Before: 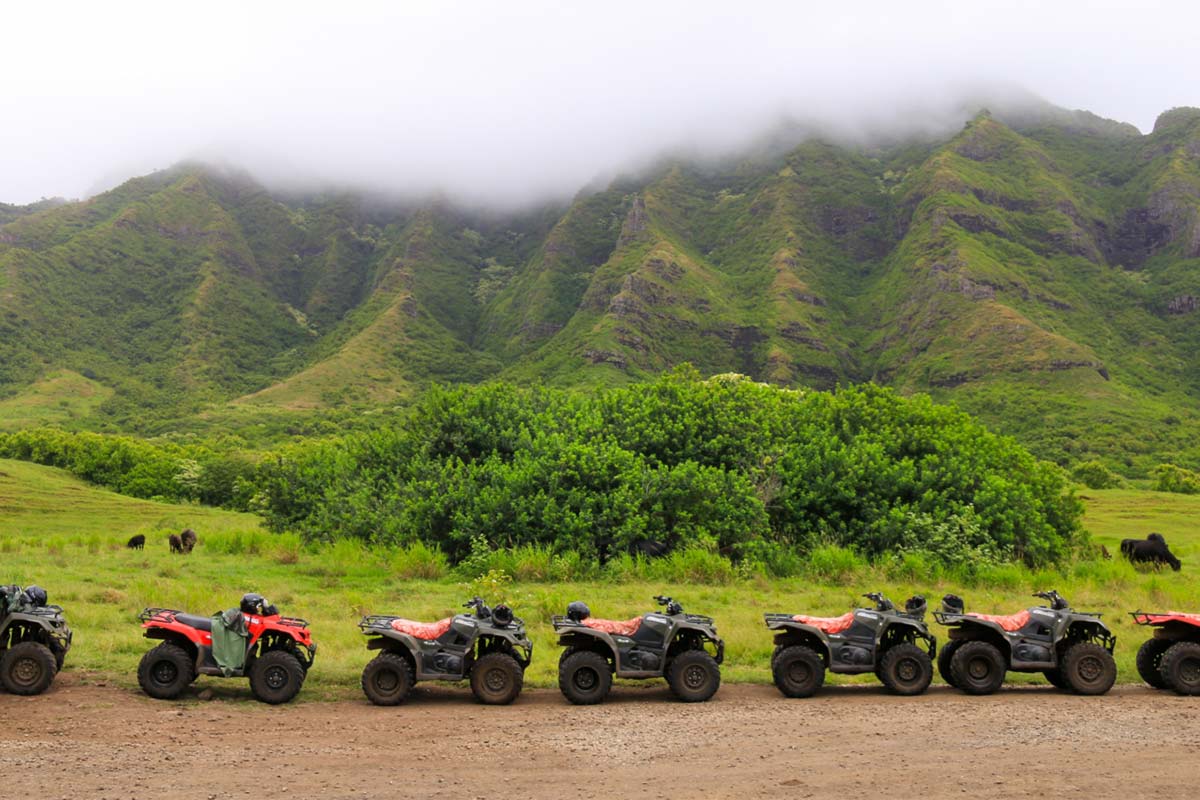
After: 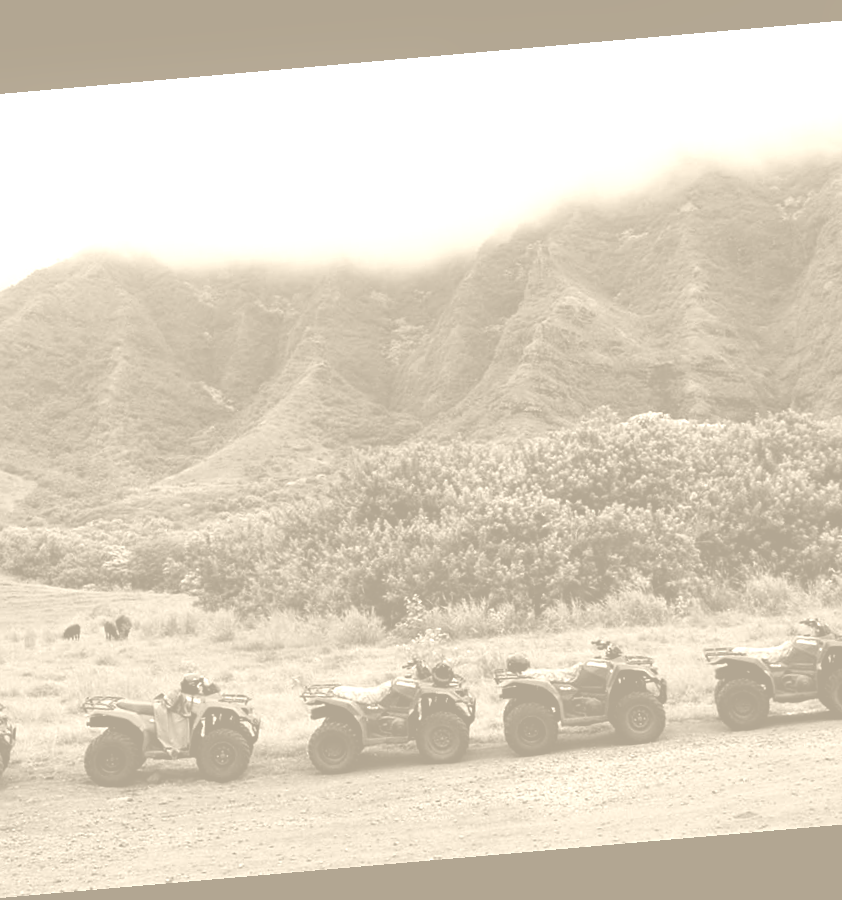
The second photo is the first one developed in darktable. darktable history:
contrast brightness saturation: contrast 0.13, brightness -0.24, saturation 0.14
exposure: black level correction 0.006, exposure -0.226 EV, compensate highlight preservation false
bloom: size 3%, threshold 100%, strength 0%
color zones: curves: ch1 [(0, 0.679) (0.143, 0.647) (0.286, 0.261) (0.378, -0.011) (0.571, 0.396) (0.714, 0.399) (0.857, 0.406) (1, 0.679)]
sharpen: amount 0.2
rotate and perspective: rotation -4.98°, automatic cropping off
colorize: hue 36°, saturation 71%, lightness 80.79%
crop and rotate: left 8.786%, right 24.548%
